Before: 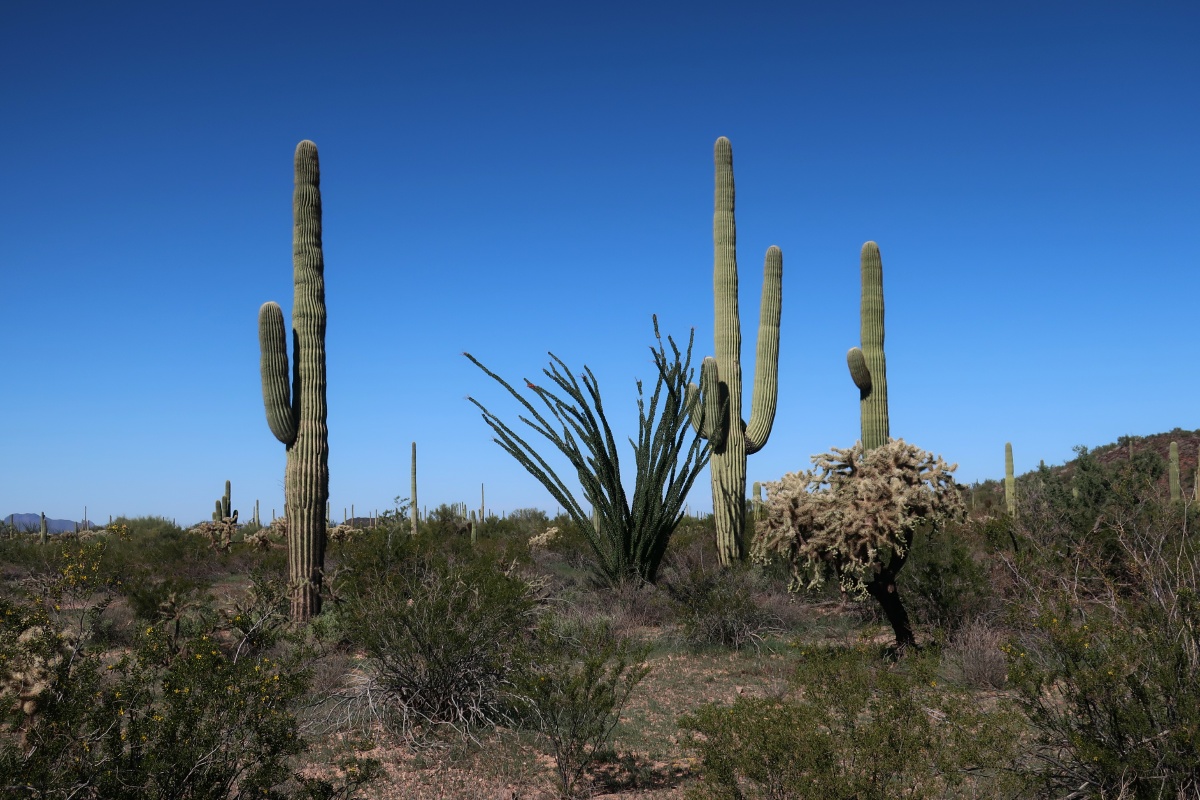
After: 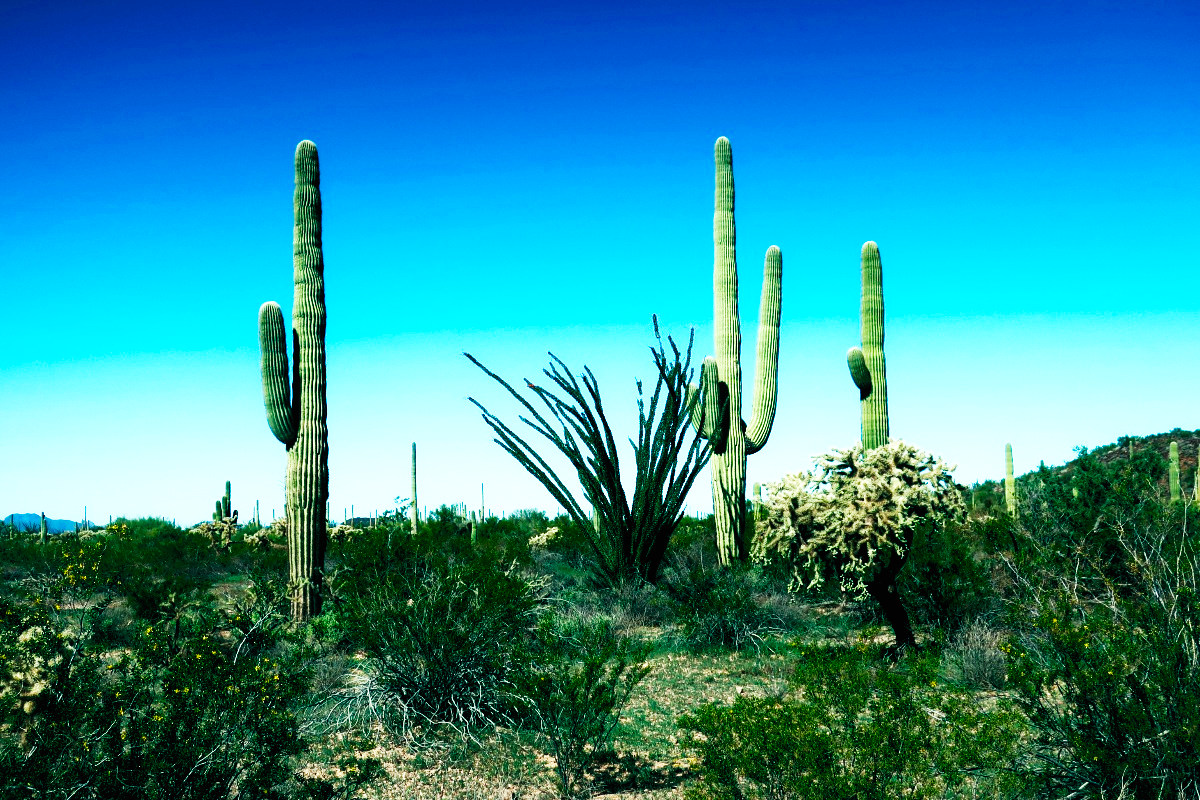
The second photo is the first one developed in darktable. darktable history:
color balance rgb: shadows lift › luminance -7.7%, shadows lift › chroma 2.13%, shadows lift › hue 165.27°, power › luminance -7.77%, power › chroma 1.1%, power › hue 215.88°, highlights gain › luminance 15.15%, highlights gain › chroma 7%, highlights gain › hue 125.57°, global offset › luminance -0.33%, global offset › chroma 0.11%, global offset › hue 165.27°, perceptual saturation grading › global saturation 24.42%, perceptual saturation grading › highlights -24.42%, perceptual saturation grading › mid-tones 24.42%, perceptual saturation grading › shadows 40%, perceptual brilliance grading › global brilliance -5%, perceptual brilliance grading › highlights 24.42%, perceptual brilliance grading › mid-tones 7%, perceptual brilliance grading › shadows -5%
base curve: curves: ch0 [(0, 0) (0.007, 0.004) (0.027, 0.03) (0.046, 0.07) (0.207, 0.54) (0.442, 0.872) (0.673, 0.972) (1, 1)], preserve colors none
shadows and highlights: shadows 62.66, white point adjustment 0.37, highlights -34.44, compress 83.82%
